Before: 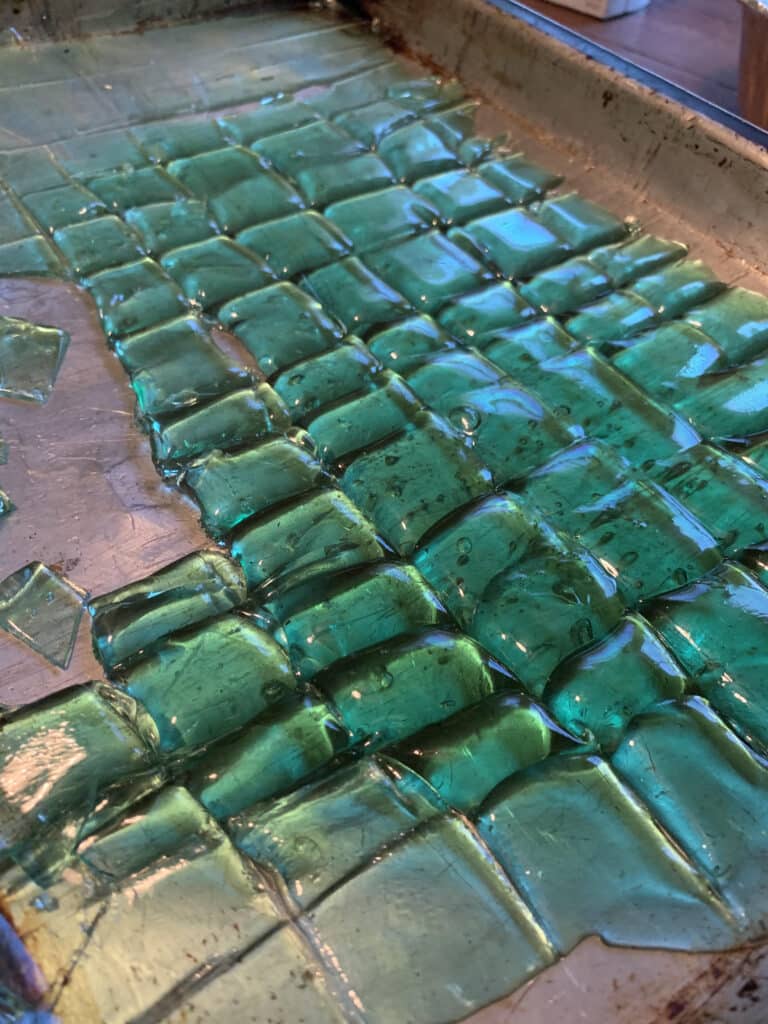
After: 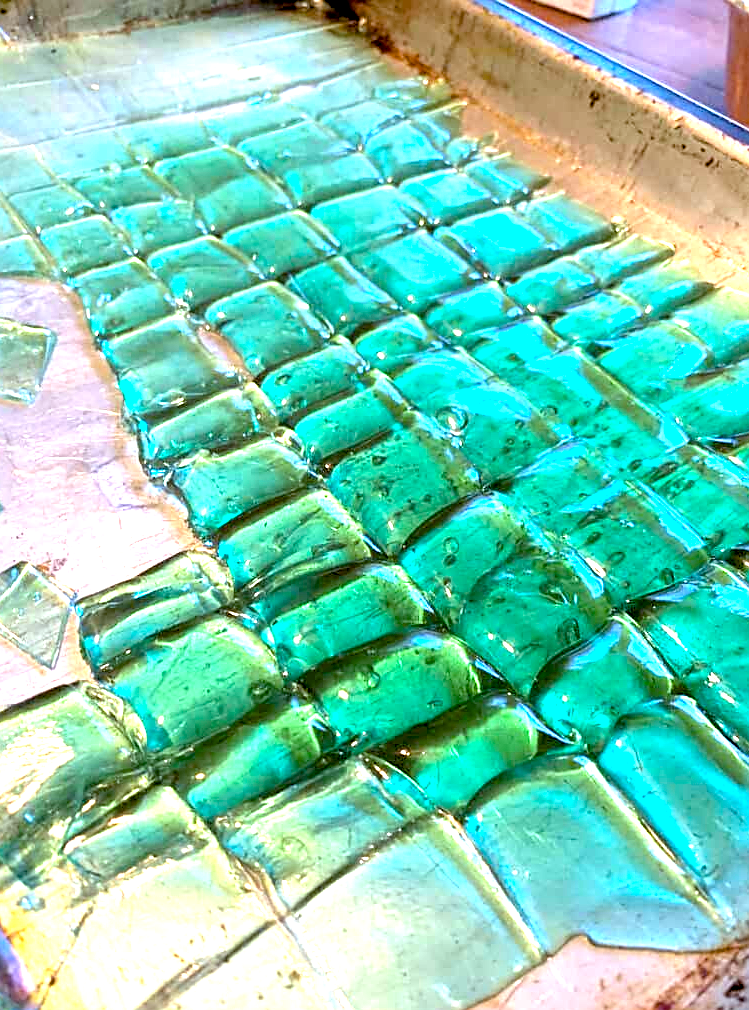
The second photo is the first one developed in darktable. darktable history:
color balance: lift [1.004, 1.002, 1.002, 0.998], gamma [1, 1.007, 1.002, 0.993], gain [1, 0.977, 1.013, 1.023], contrast -3.64%
crop and rotate: left 1.774%, right 0.633%, bottom 1.28%
sharpen: on, module defaults
color balance rgb: perceptual saturation grading › global saturation 30%, global vibrance 20%
exposure: black level correction 0.005, exposure 2.084 EV, compensate highlight preservation false
